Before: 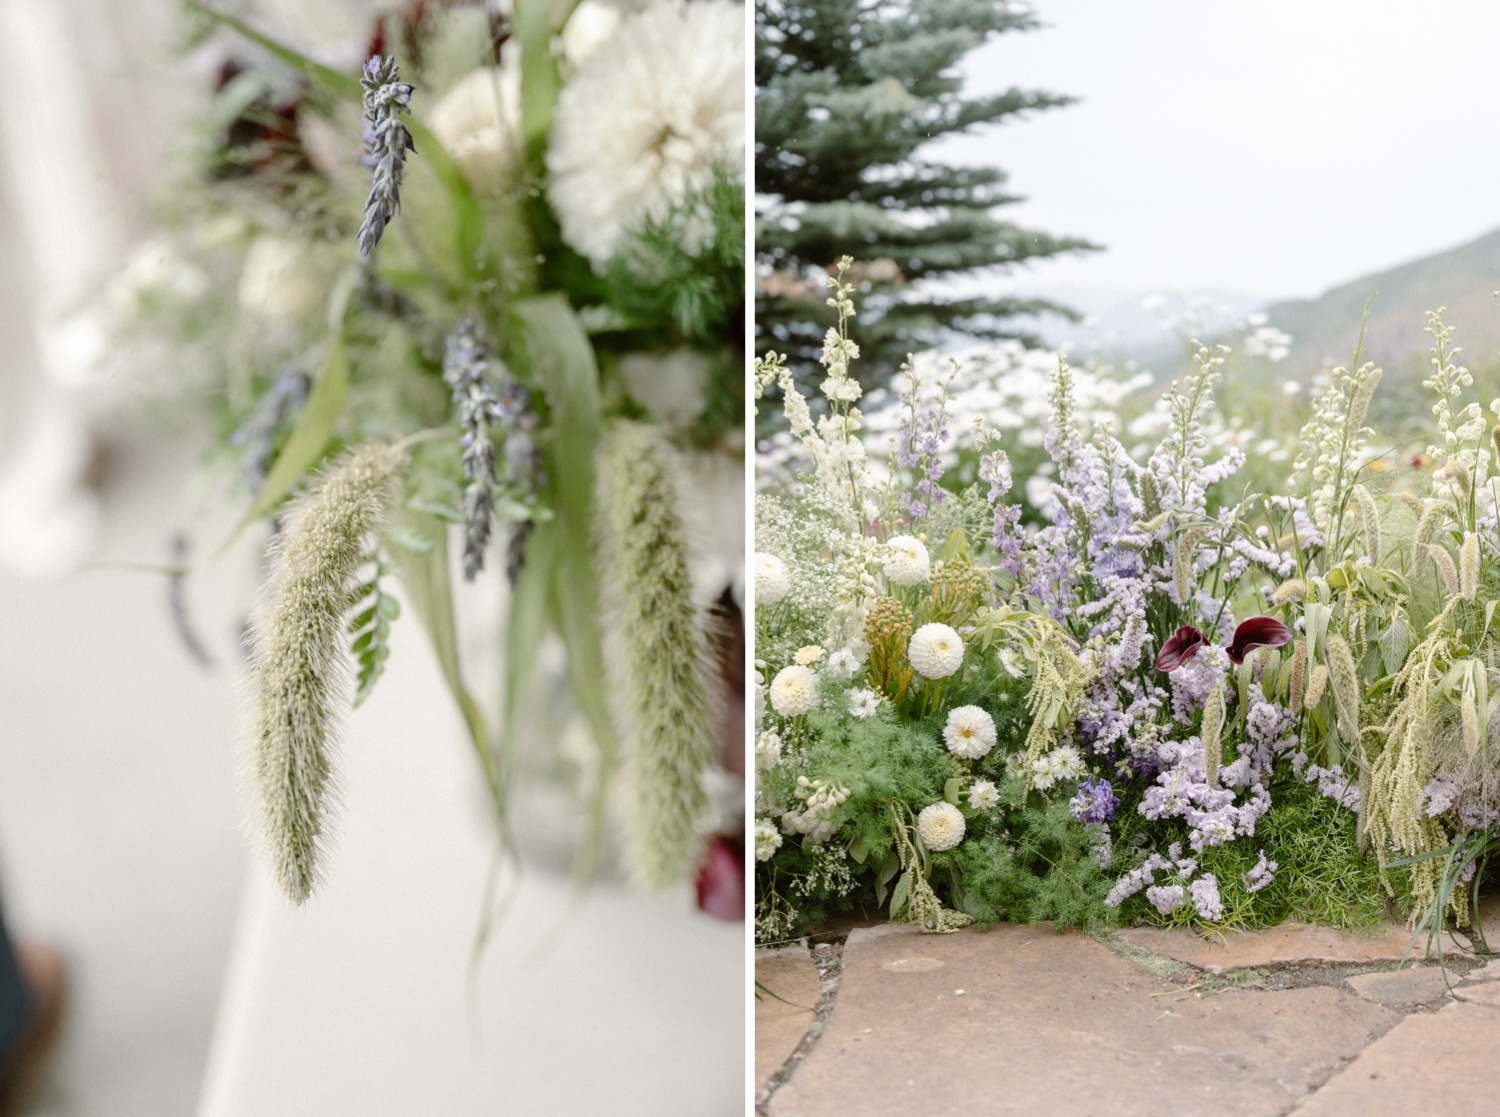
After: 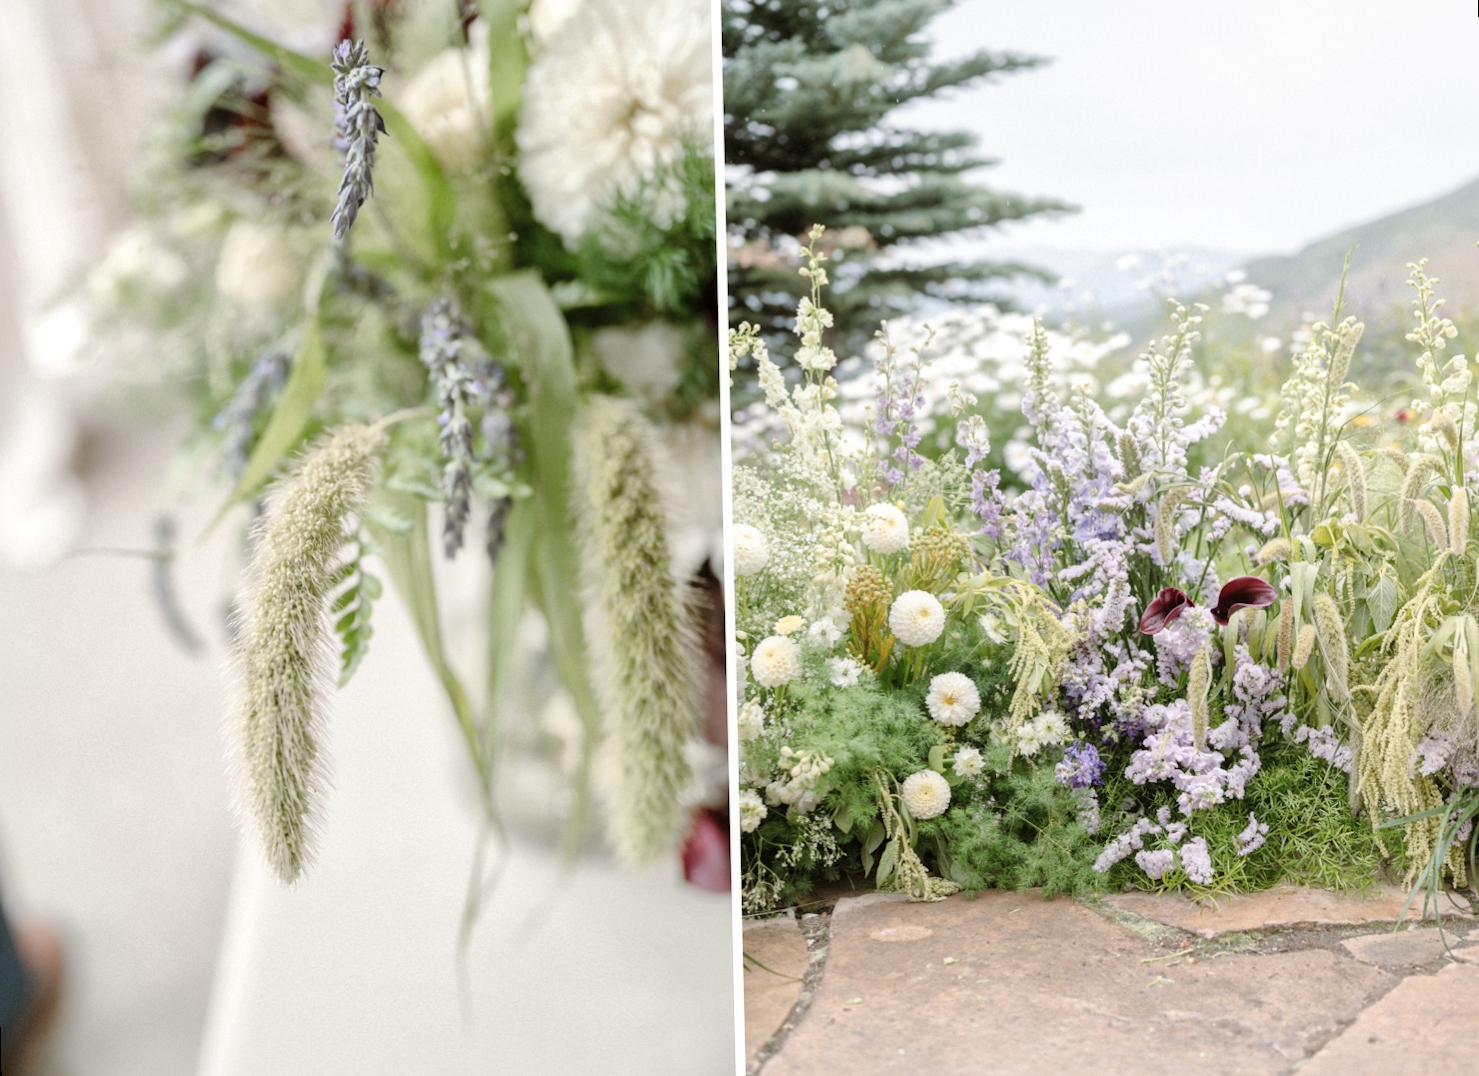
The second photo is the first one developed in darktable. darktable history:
global tonemap: drago (1, 100), detail 1
rotate and perspective: rotation -1.32°, lens shift (horizontal) -0.031, crop left 0.015, crop right 0.985, crop top 0.047, crop bottom 0.982
